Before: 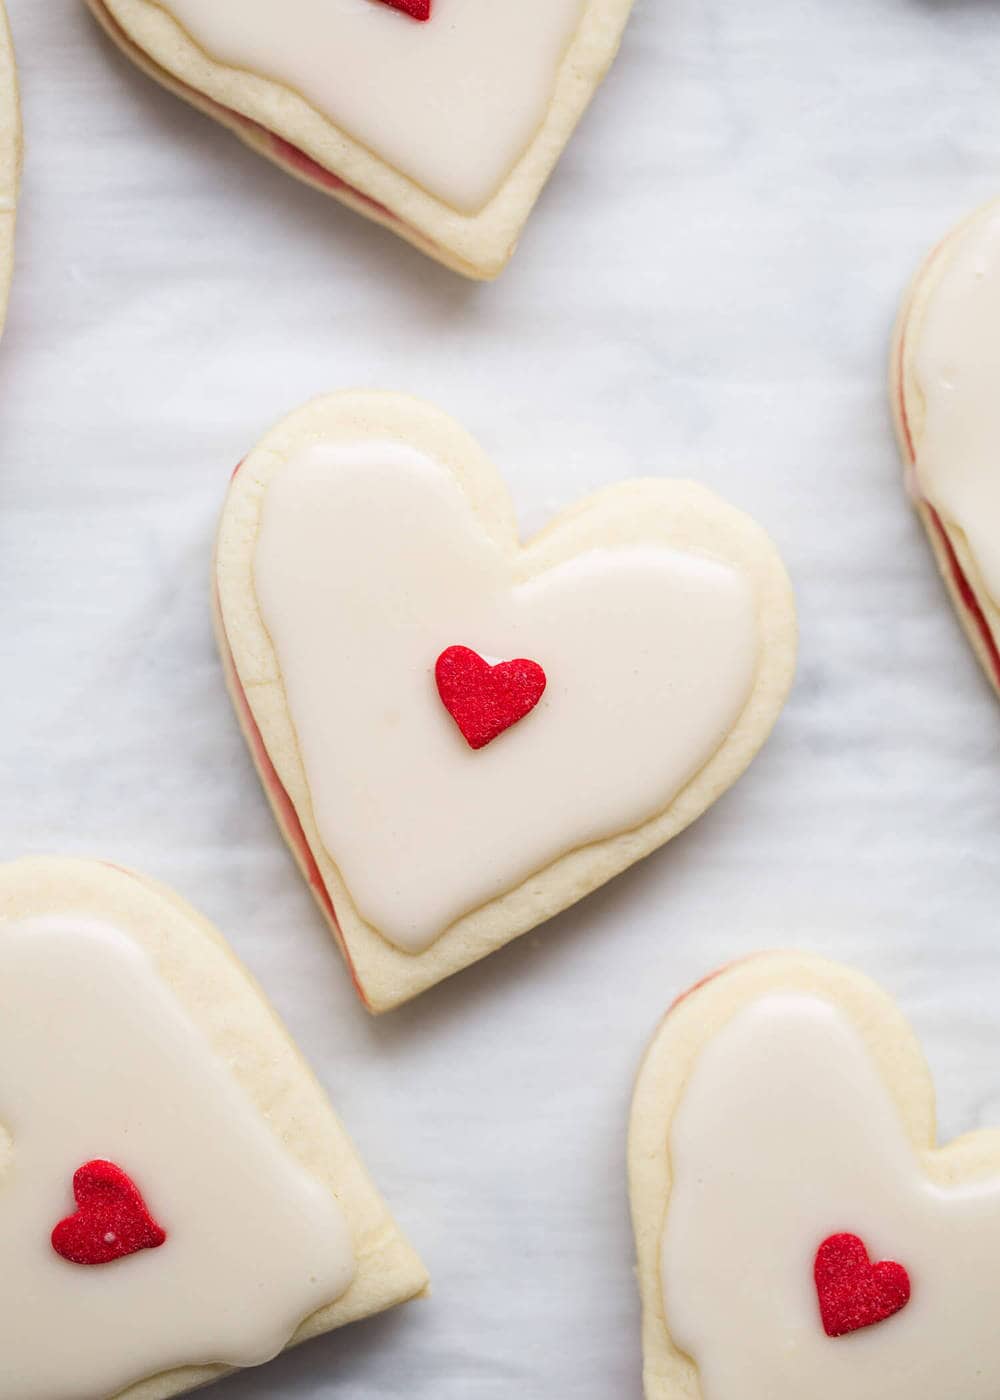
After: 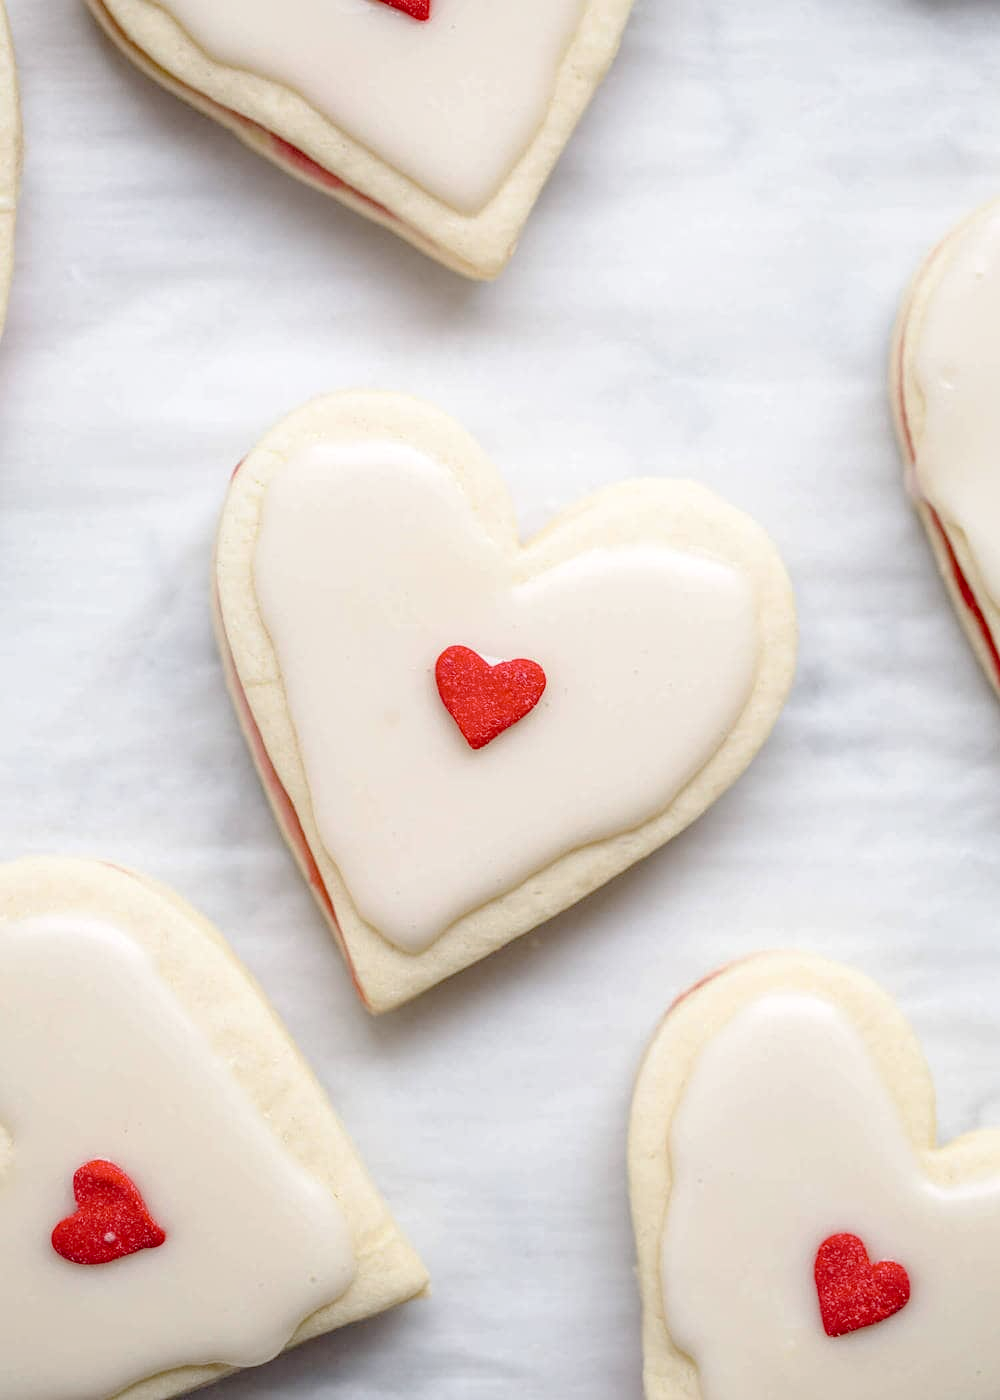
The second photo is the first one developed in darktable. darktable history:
tone curve: curves: ch0 [(0, 0) (0.003, 0.003) (0.011, 0.014) (0.025, 0.027) (0.044, 0.044) (0.069, 0.064) (0.1, 0.108) (0.136, 0.153) (0.177, 0.208) (0.224, 0.275) (0.277, 0.349) (0.335, 0.422) (0.399, 0.492) (0.468, 0.557) (0.543, 0.617) (0.623, 0.682) (0.709, 0.745) (0.801, 0.826) (0.898, 0.916) (1, 1)], preserve colors none
local contrast: highlights 1%, shadows 0%, detail 134%
